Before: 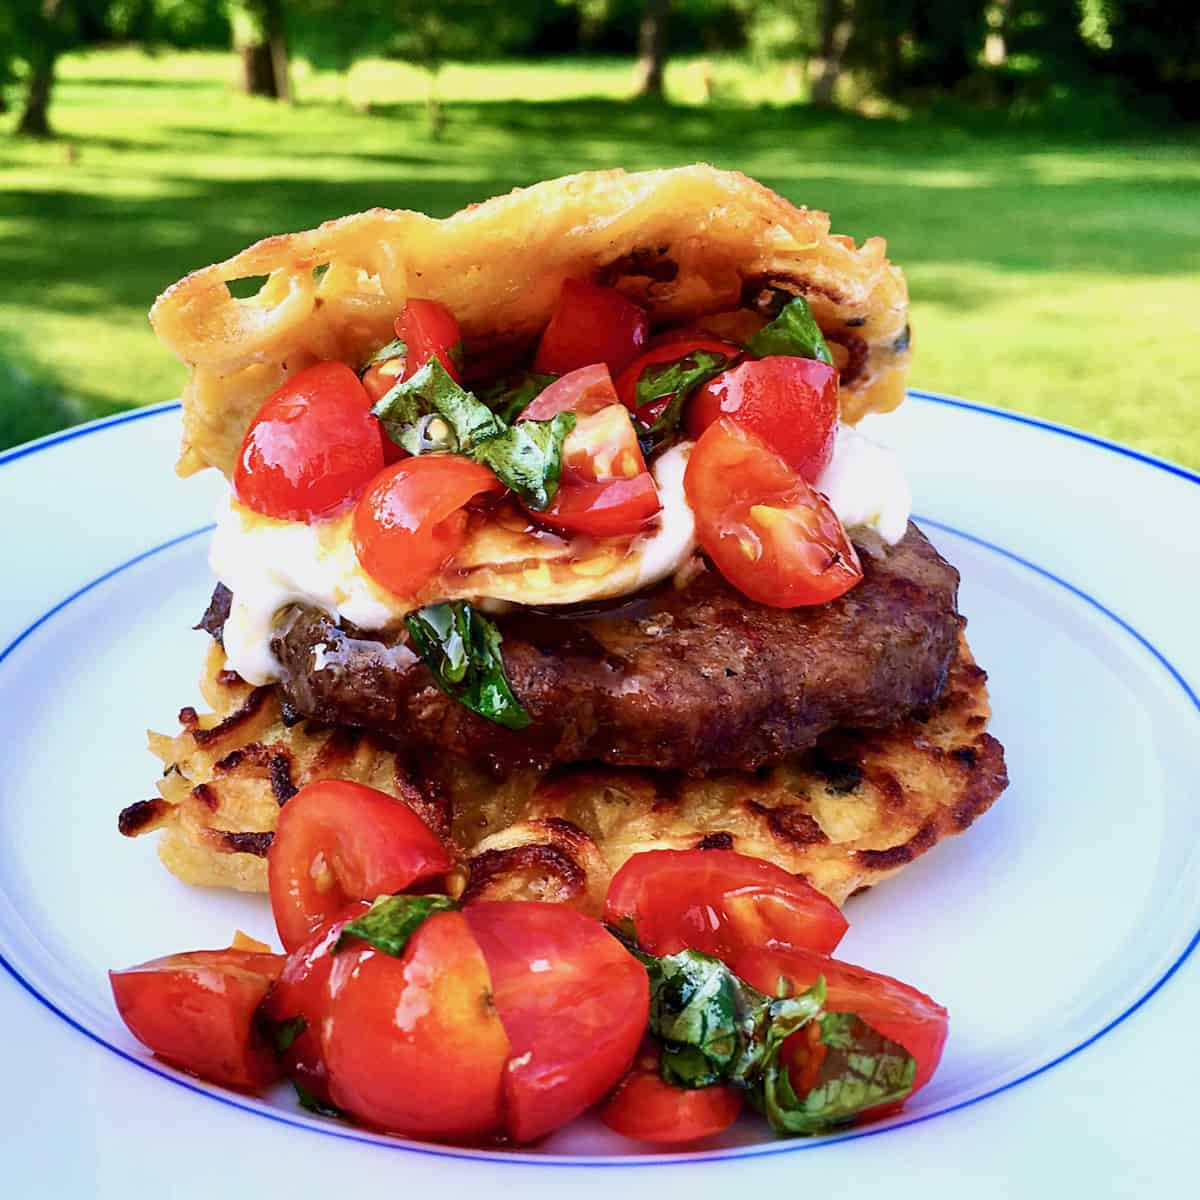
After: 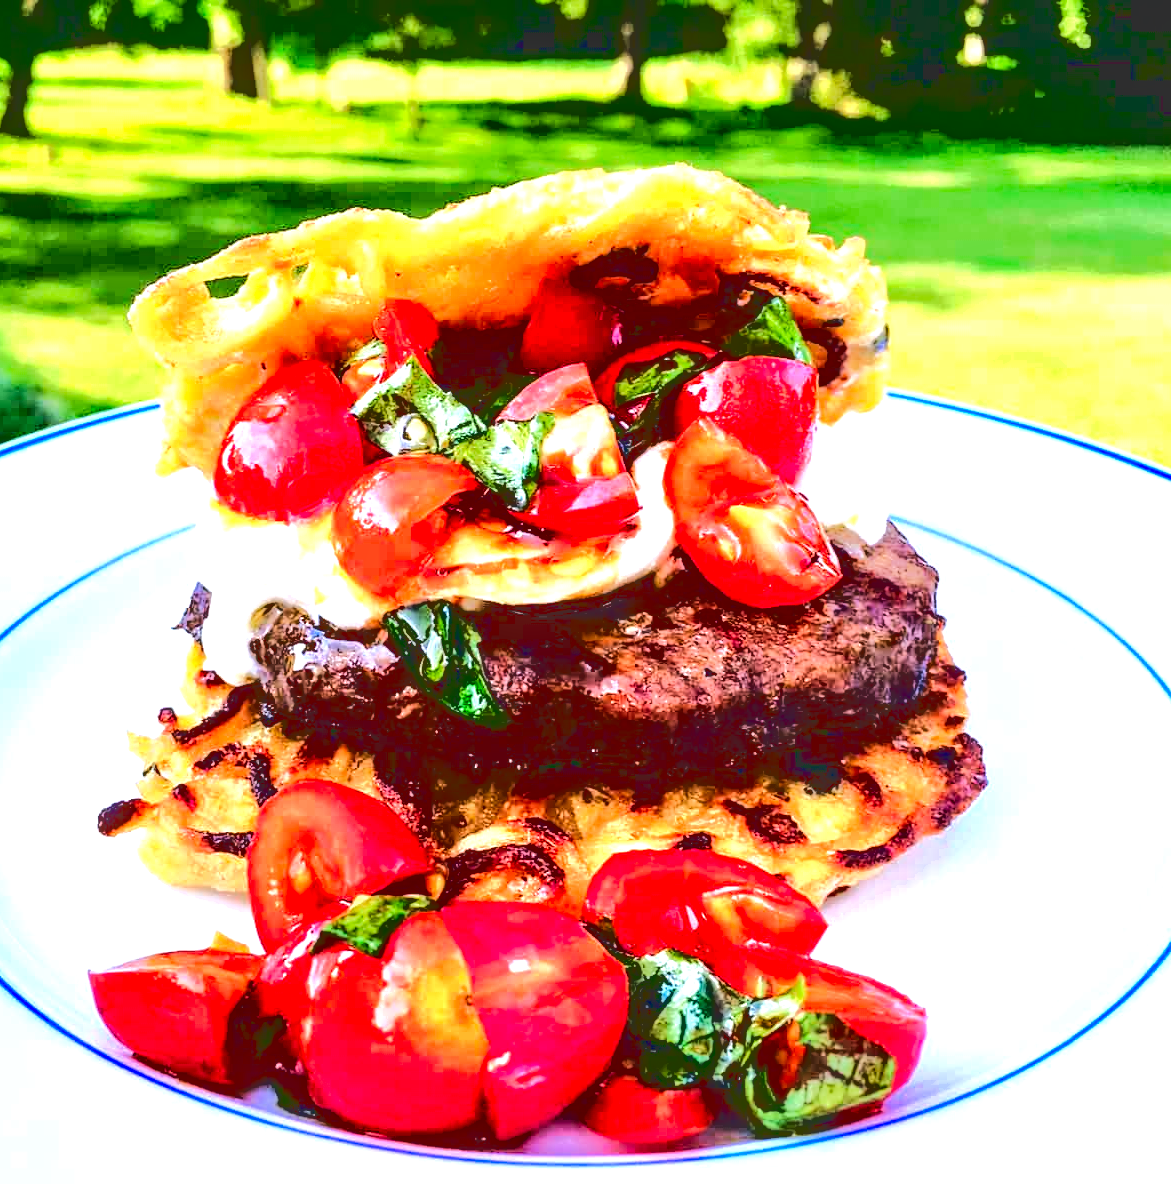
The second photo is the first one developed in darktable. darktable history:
vibrance: on, module defaults
crop and rotate: left 1.774%, right 0.633%, bottom 1.28%
base curve: curves: ch0 [(0.065, 0.026) (0.236, 0.358) (0.53, 0.546) (0.777, 0.841) (0.924, 0.992)], preserve colors average RGB
white balance: red 0.974, blue 1.044
local contrast: on, module defaults
exposure: black level correction 0, exposure 0.95 EV, compensate exposure bias true, compensate highlight preservation false
contrast brightness saturation: contrast 0.13, brightness -0.05, saturation 0.16
